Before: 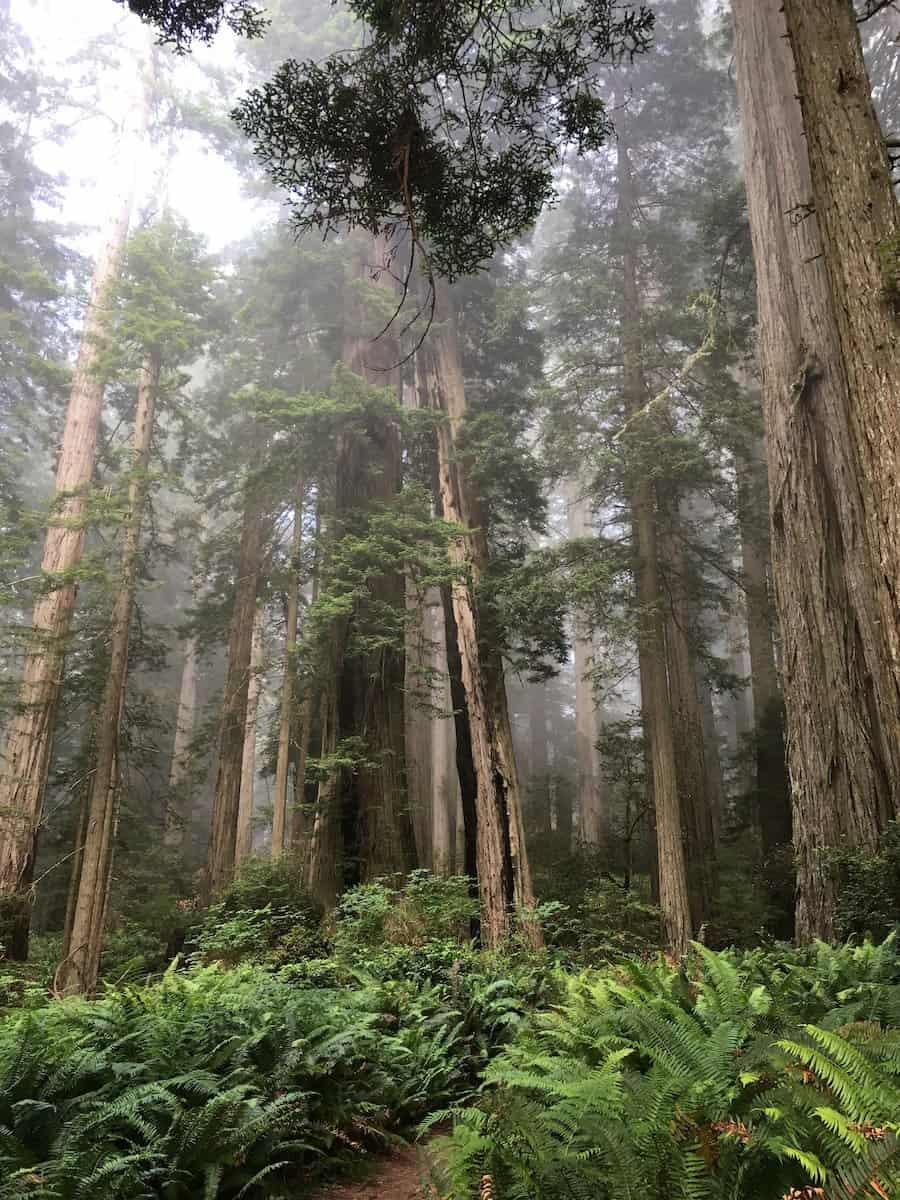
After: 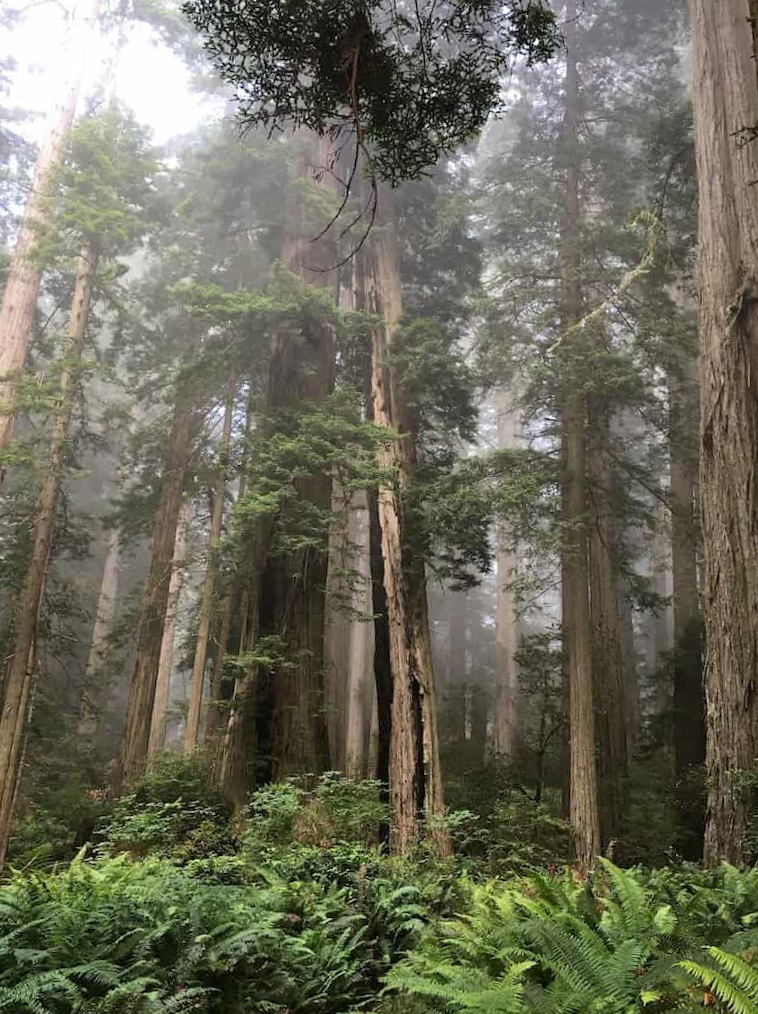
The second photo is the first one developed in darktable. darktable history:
crop and rotate: angle -2.97°, left 5.393%, top 5.162%, right 4.67%, bottom 4.577%
